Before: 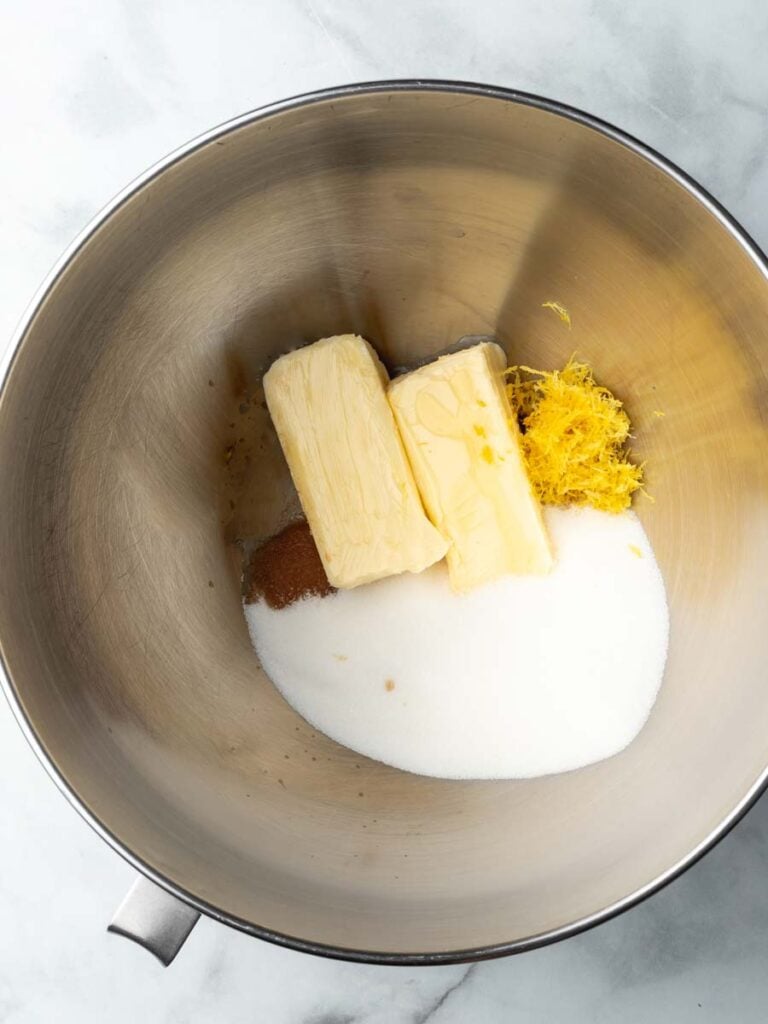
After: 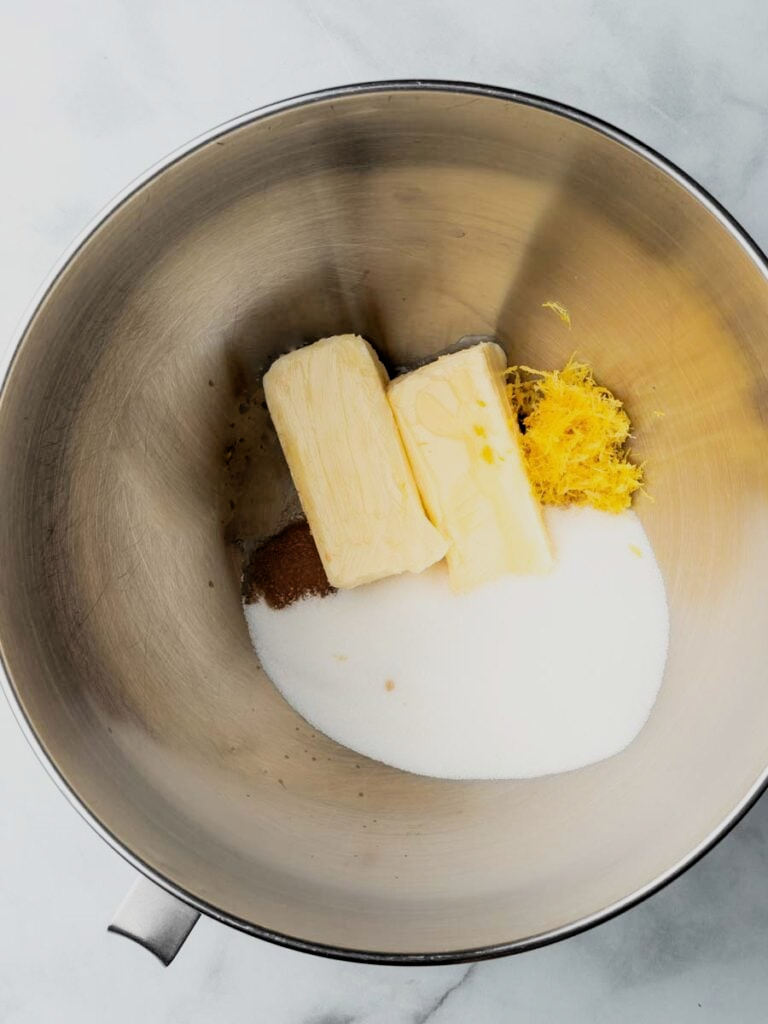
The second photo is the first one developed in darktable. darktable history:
filmic rgb: black relative exposure -5.05 EV, white relative exposure 3.97 EV, hardness 2.88, contrast 1.188
